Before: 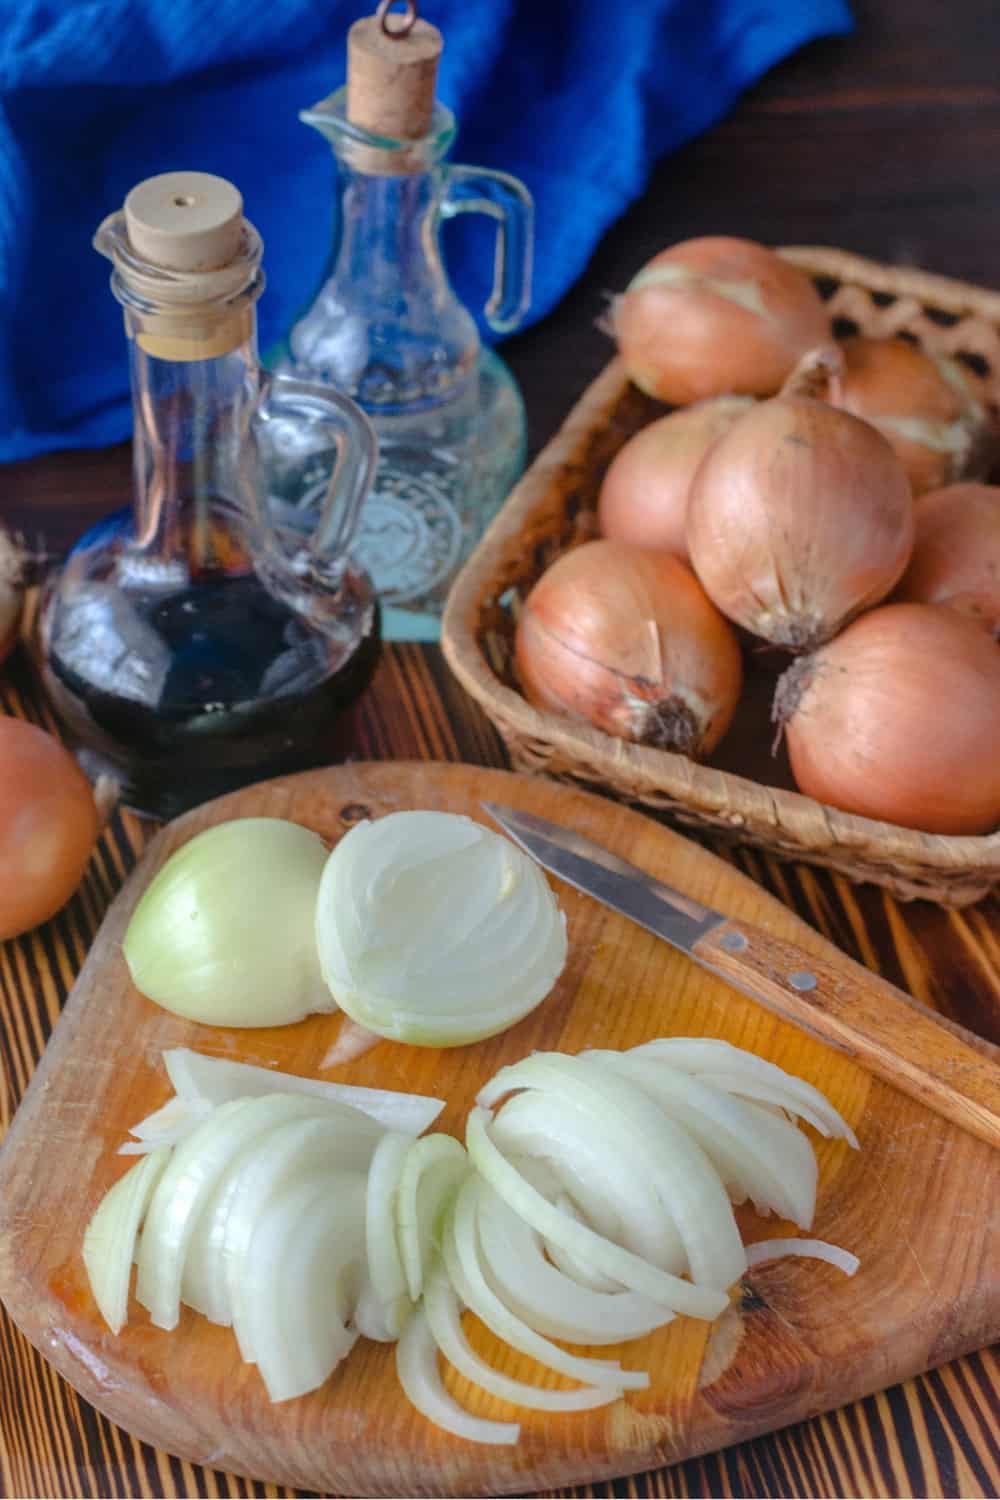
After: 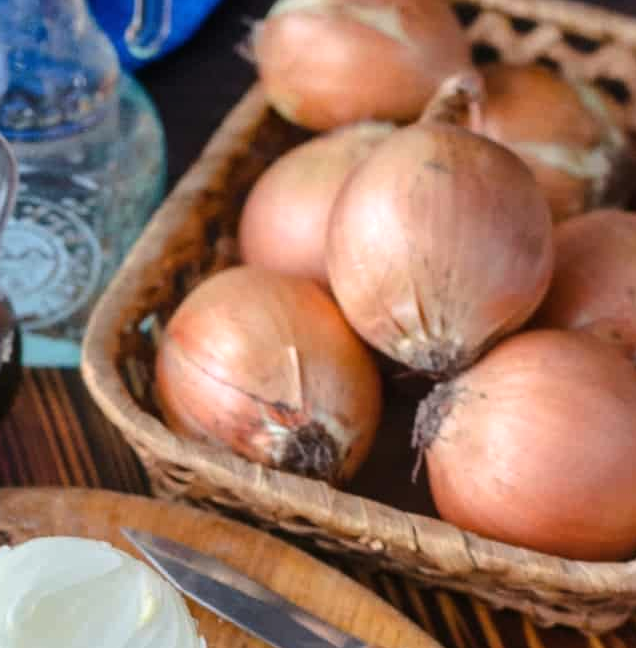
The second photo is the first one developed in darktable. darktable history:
crop: left 36.005%, top 18.293%, right 0.31%, bottom 38.444%
tone equalizer: -8 EV -0.417 EV, -7 EV -0.389 EV, -6 EV -0.333 EV, -5 EV -0.222 EV, -3 EV 0.222 EV, -2 EV 0.333 EV, -1 EV 0.389 EV, +0 EV 0.417 EV, edges refinement/feathering 500, mask exposure compensation -1.57 EV, preserve details no
shadows and highlights: shadows 0, highlights 40
